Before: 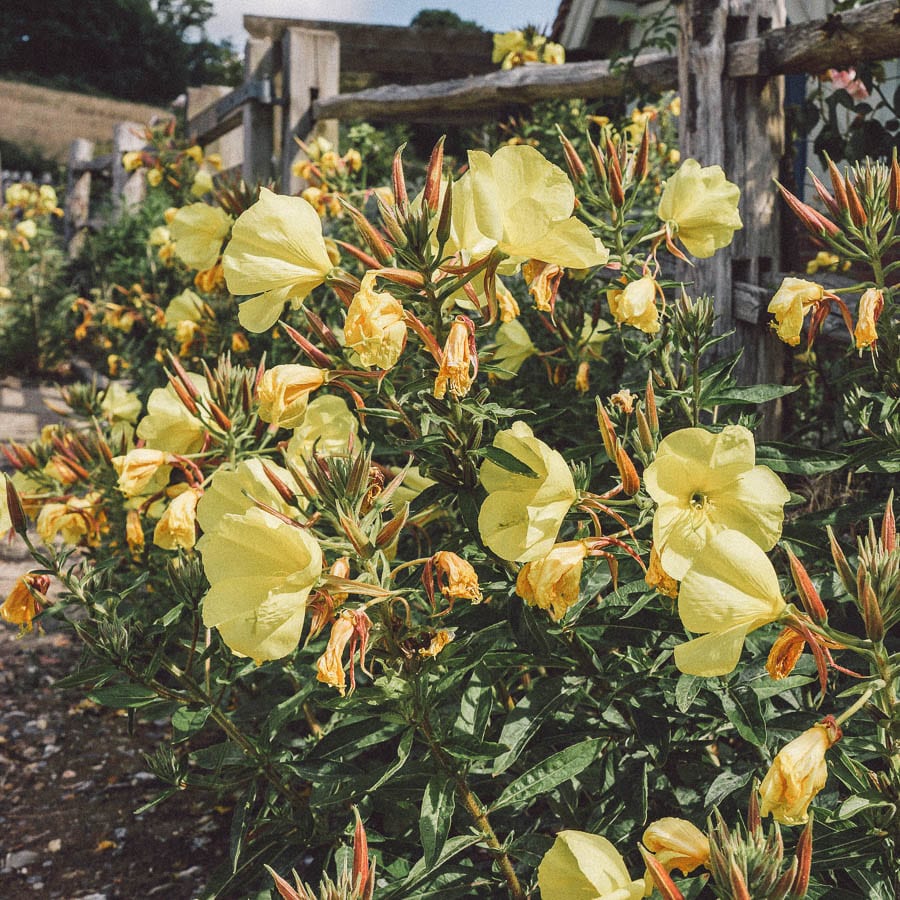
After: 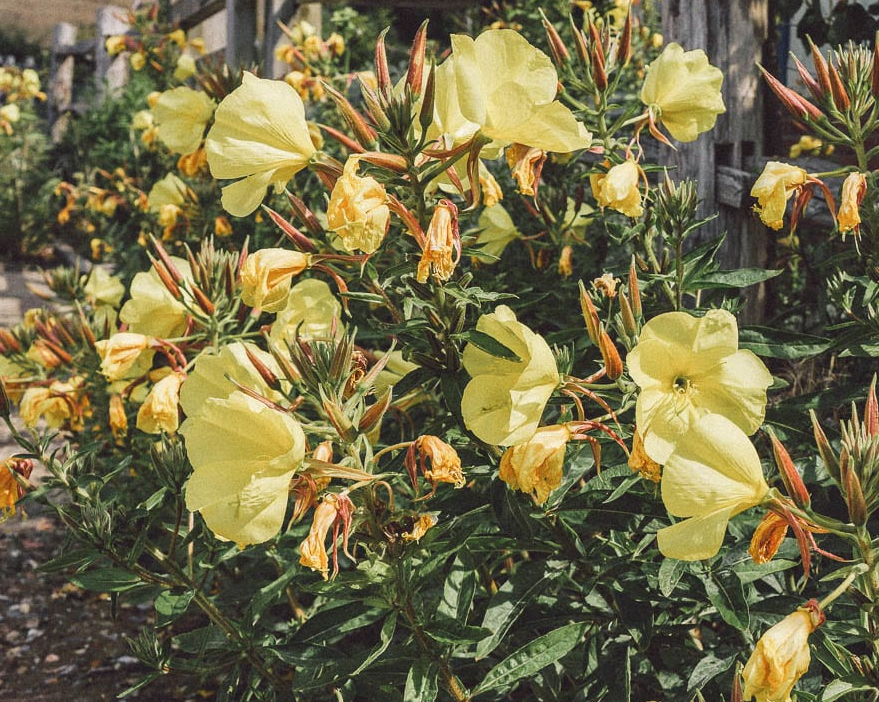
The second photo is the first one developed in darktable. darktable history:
crop and rotate: left 1.959%, top 12.984%, right 0.265%, bottom 9.01%
